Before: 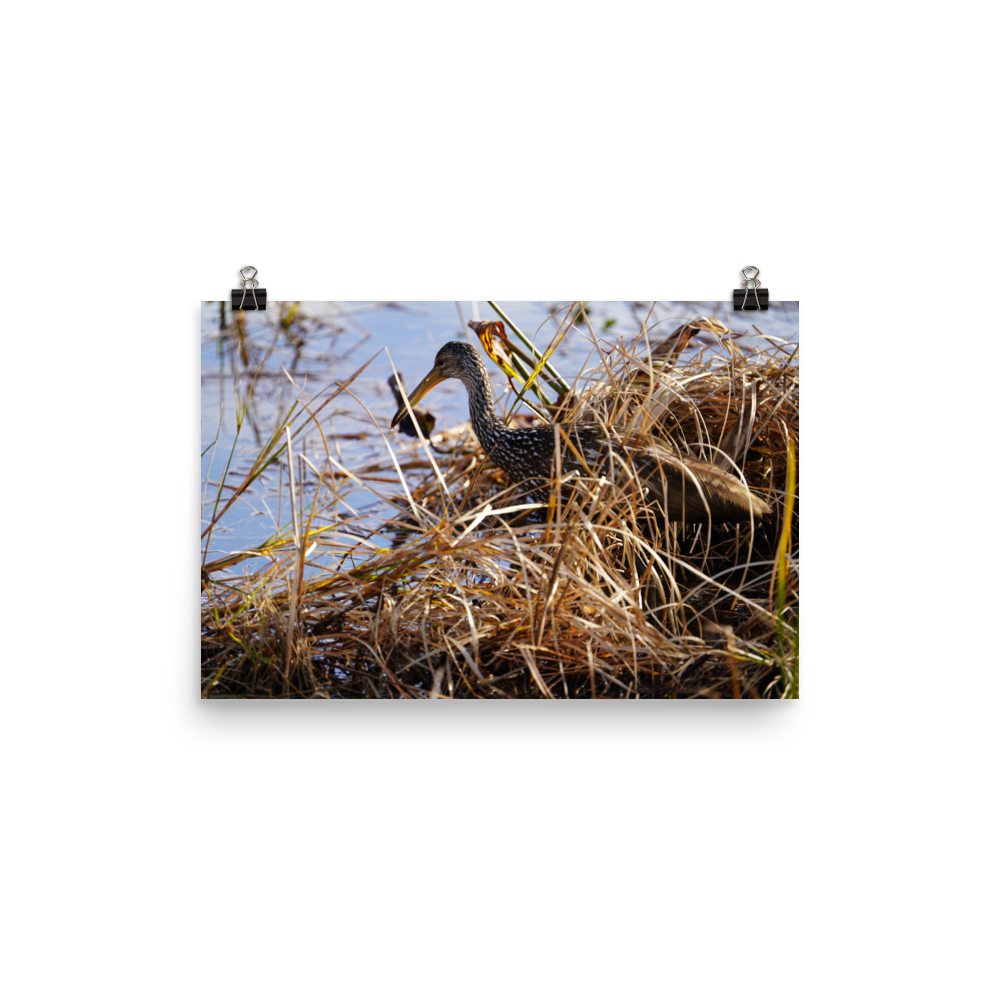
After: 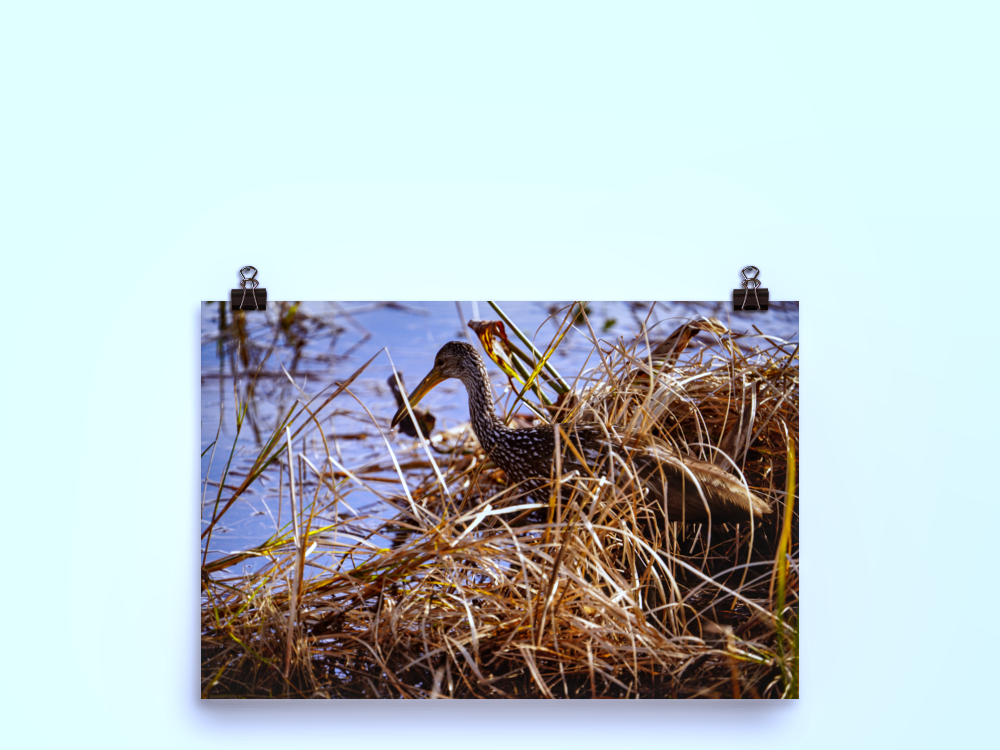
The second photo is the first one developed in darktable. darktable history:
crop: bottom 24.967%
white balance: red 0.926, green 1.003, blue 1.133
rgb levels: mode RGB, independent channels, levels [[0, 0.5, 1], [0, 0.521, 1], [0, 0.536, 1]]
local contrast: on, module defaults
shadows and highlights: soften with gaussian
